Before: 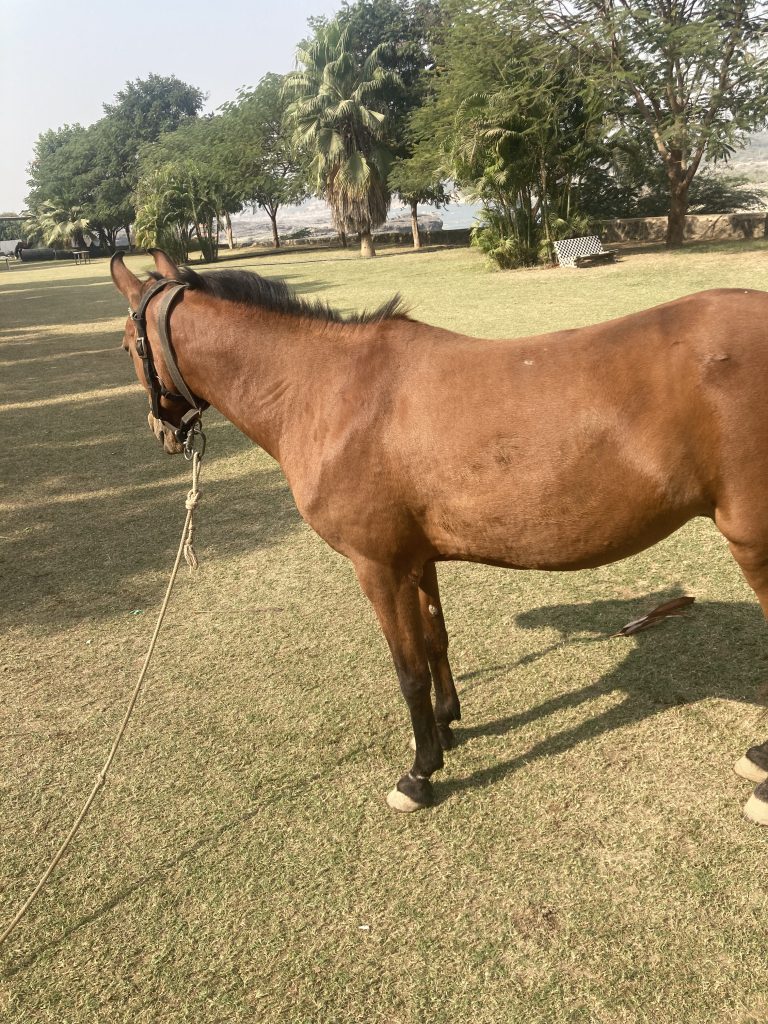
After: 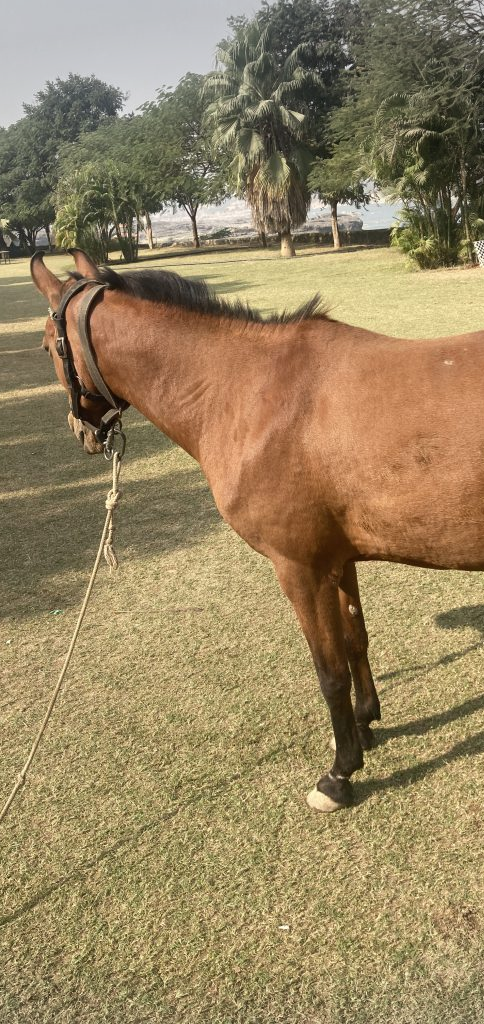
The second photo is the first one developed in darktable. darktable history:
crop: left 10.449%, right 26.461%
tone equalizer: edges refinement/feathering 500, mask exposure compensation -1.57 EV, preserve details guided filter
vignetting: fall-off start 89.25%, fall-off radius 44.55%, brightness -0.345, center (-0.035, 0.146), width/height ratio 1.165, unbound false
